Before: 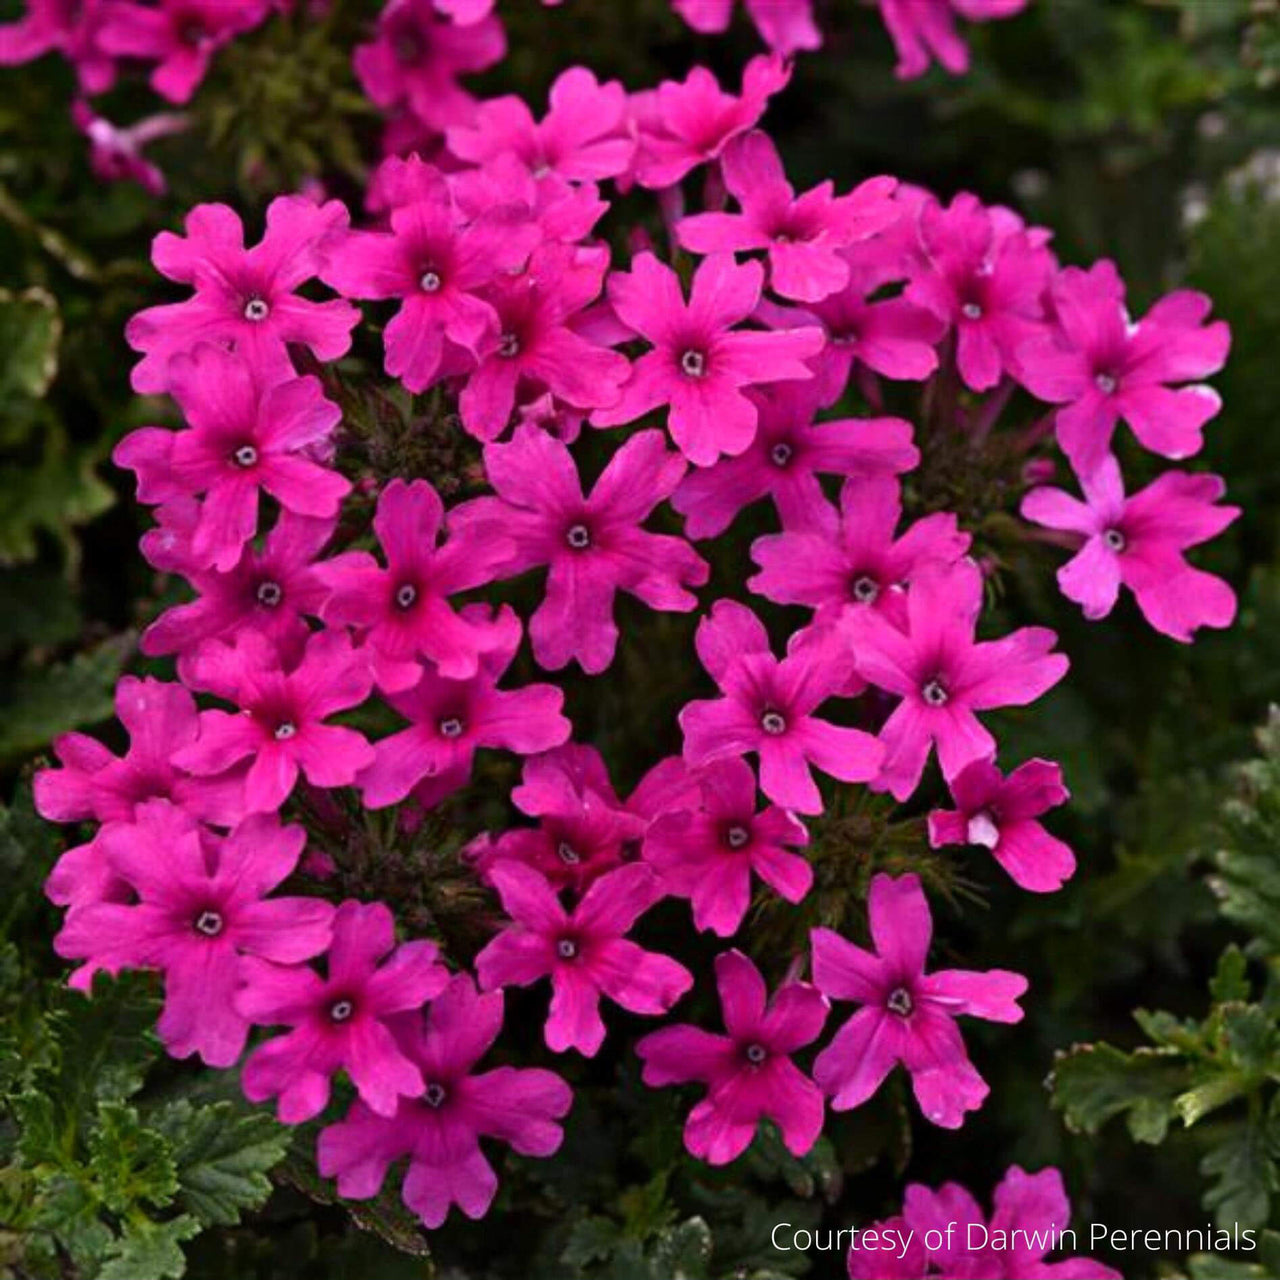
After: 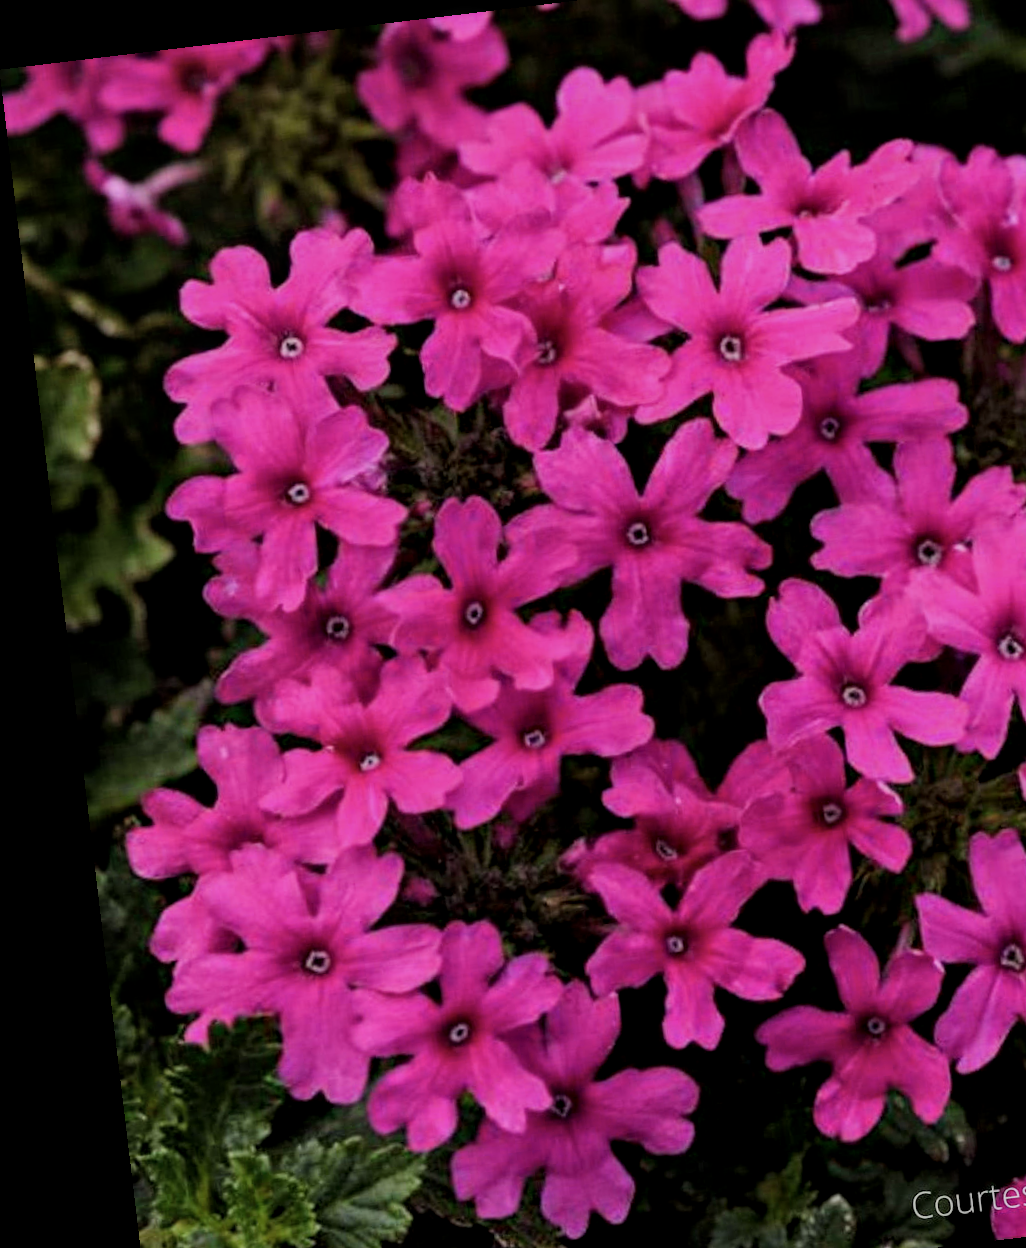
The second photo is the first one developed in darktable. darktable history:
color zones: curves: ch1 [(0, 0.469) (0.01, 0.469) (0.12, 0.446) (0.248, 0.469) (0.5, 0.5) (0.748, 0.5) (0.99, 0.469) (1, 0.469)]
rotate and perspective: rotation -6.83°, automatic cropping off
filmic rgb: black relative exposure -7.65 EV, white relative exposure 4.56 EV, hardness 3.61
local contrast: on, module defaults
crop: top 5.803%, right 27.864%, bottom 5.804%
